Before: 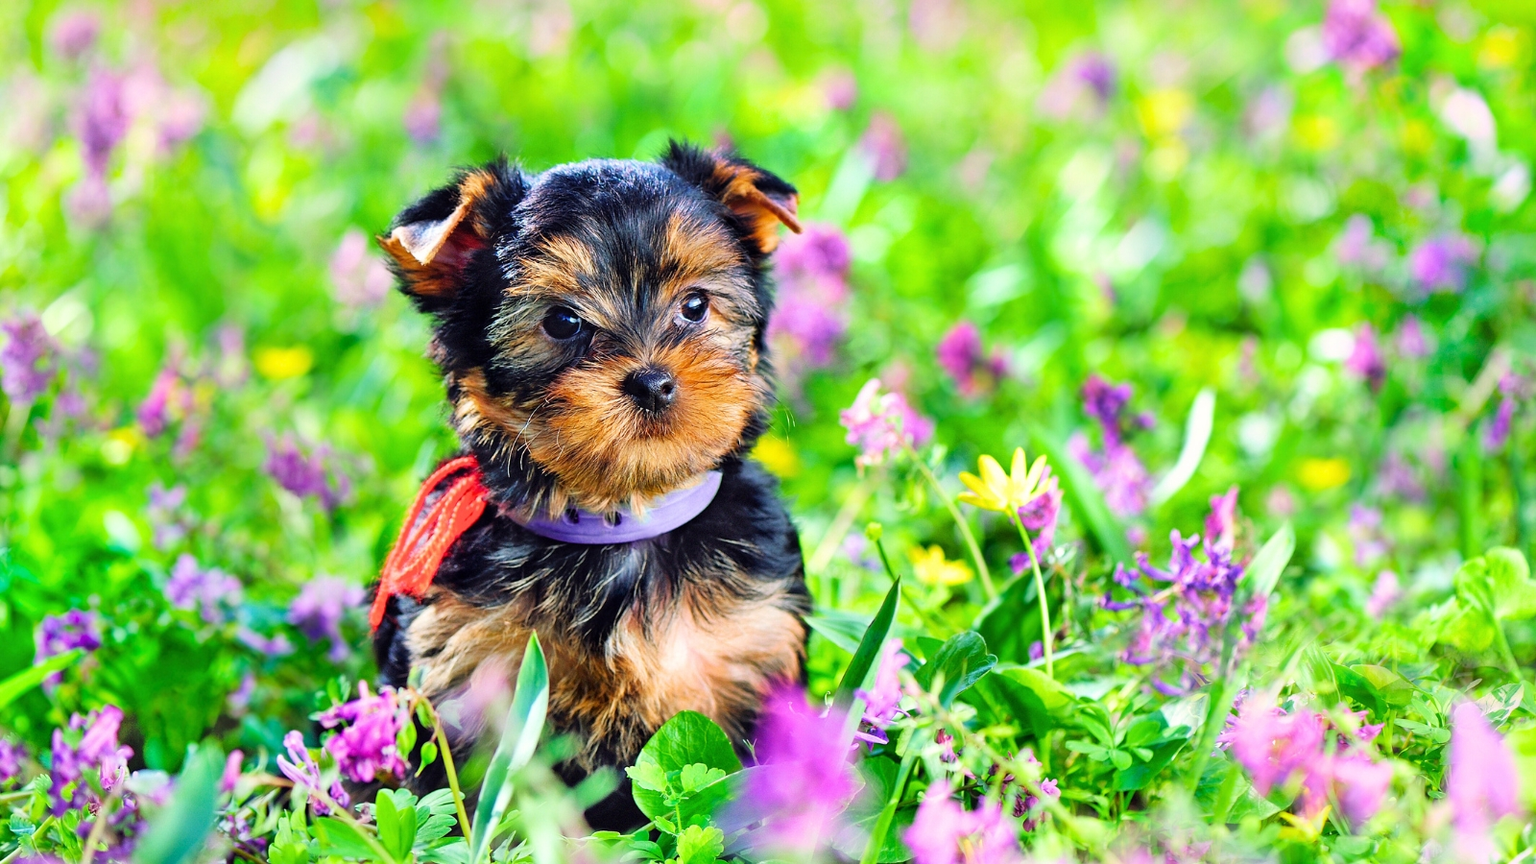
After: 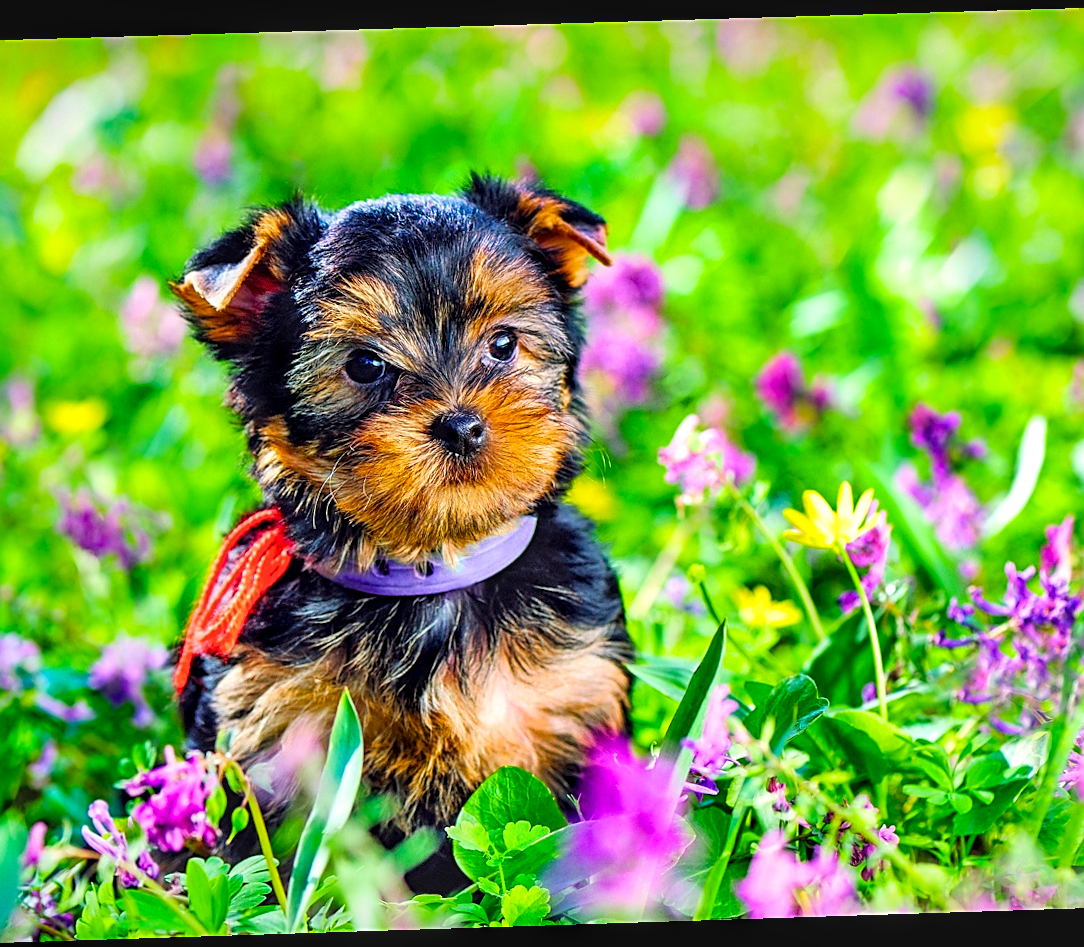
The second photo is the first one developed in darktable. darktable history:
sharpen: on, module defaults
rotate and perspective: rotation -1.77°, lens shift (horizontal) 0.004, automatic cropping off
crop and rotate: left 14.292%, right 19.041%
tone equalizer: on, module defaults
color balance rgb: perceptual saturation grading › global saturation 20%, global vibrance 20%
local contrast: detail 130%
